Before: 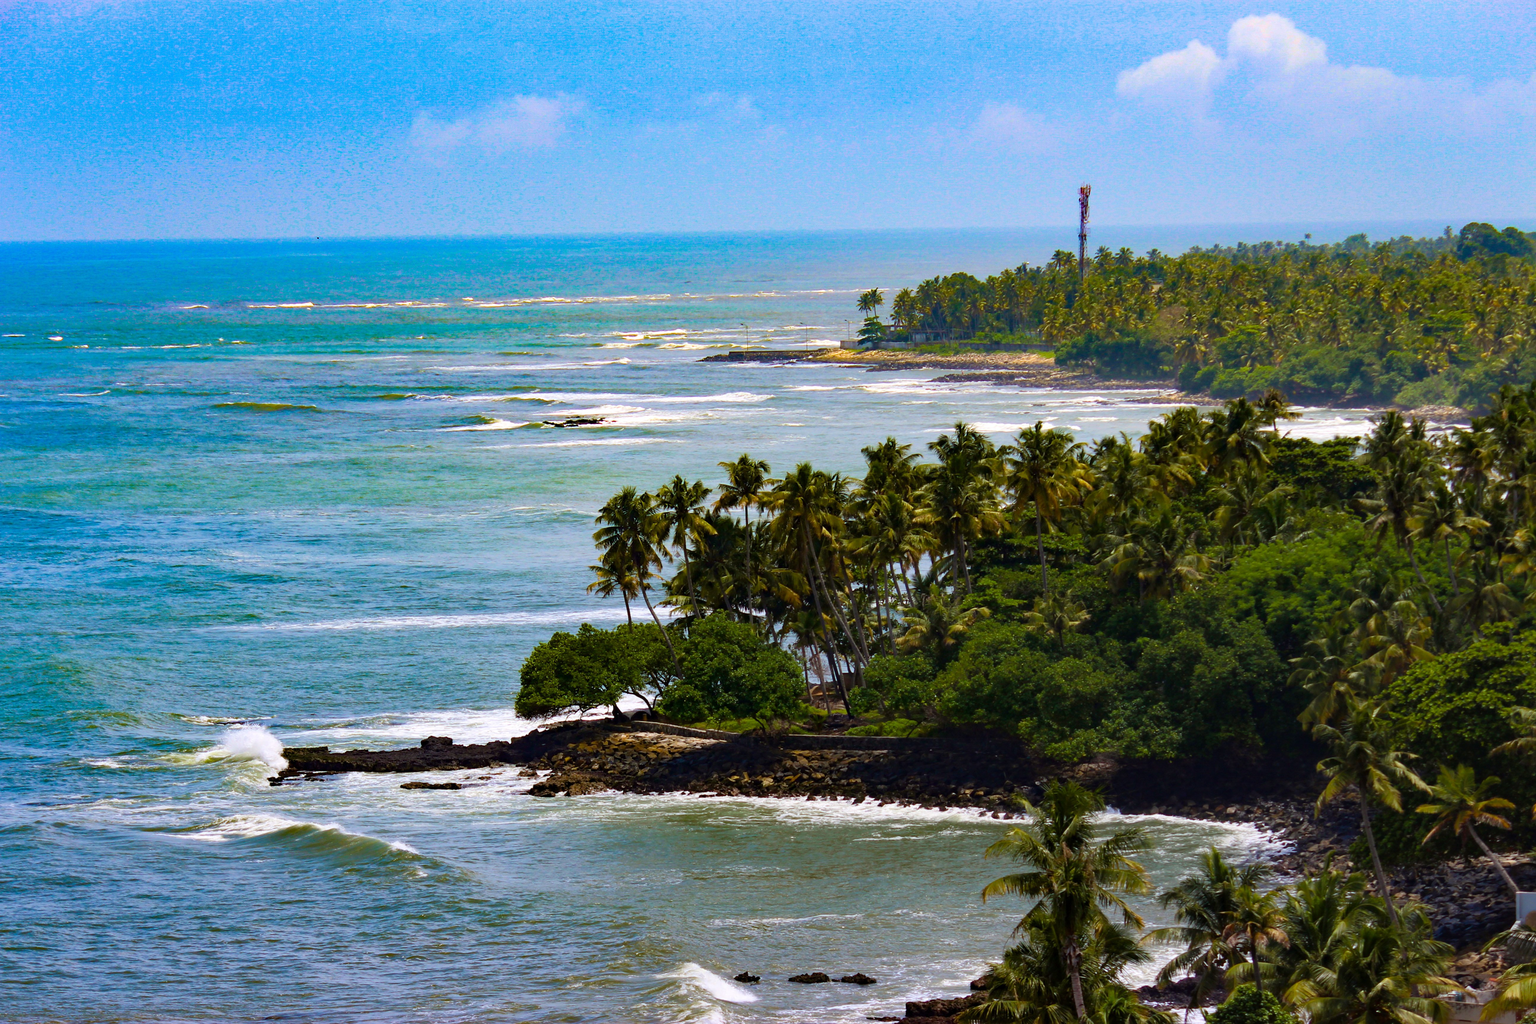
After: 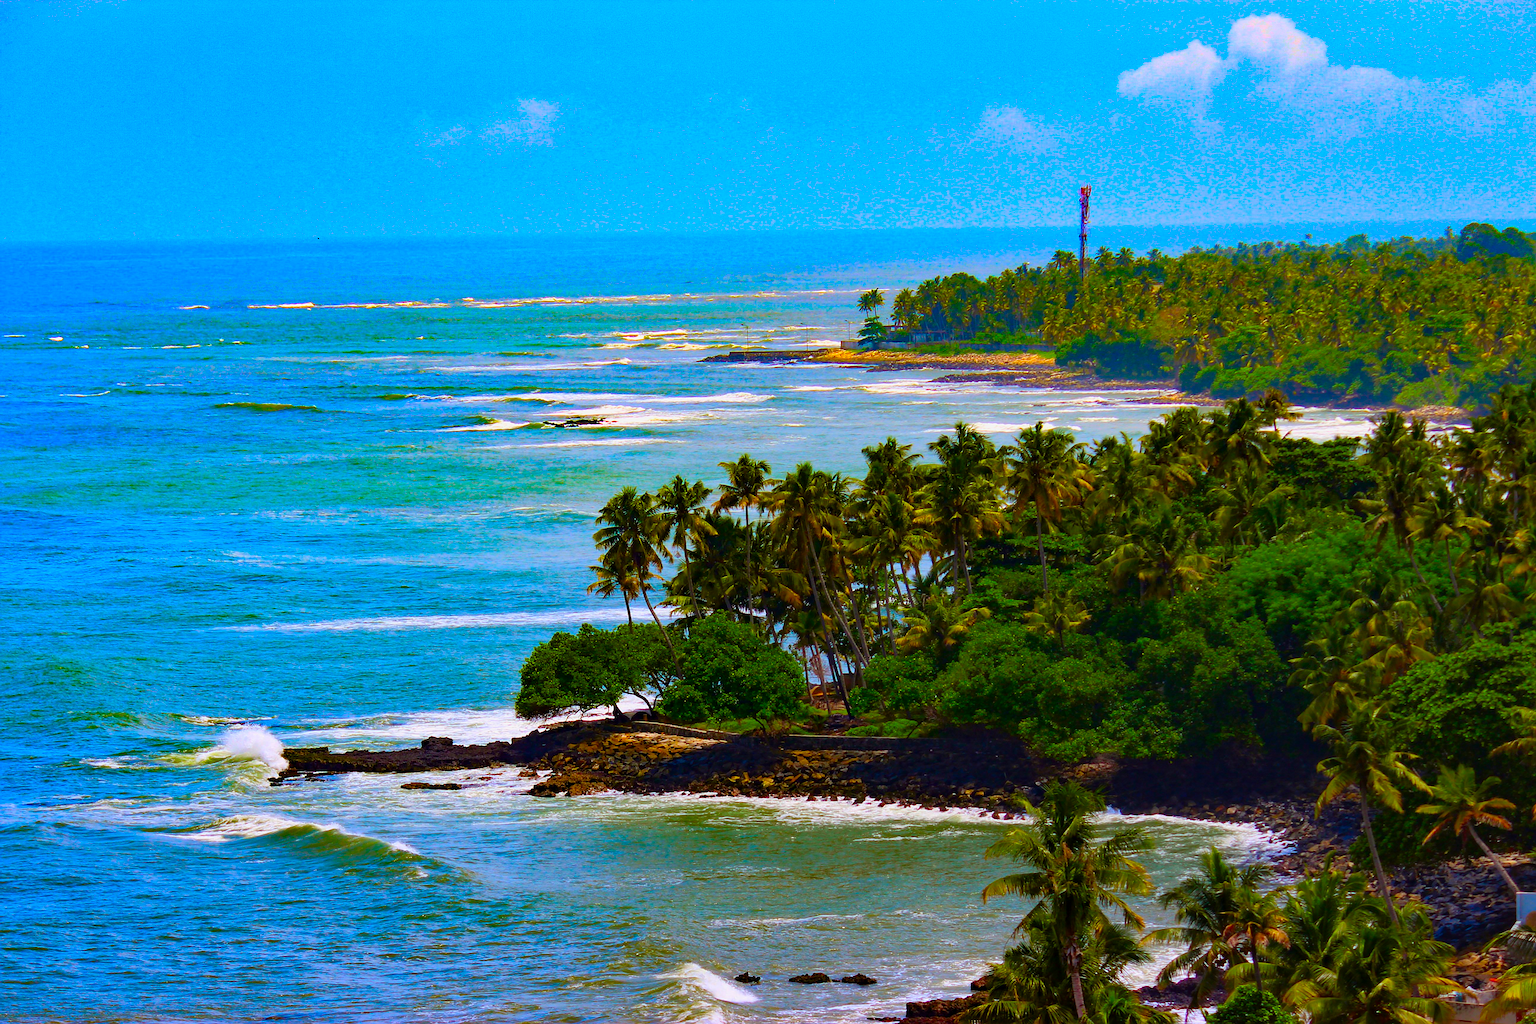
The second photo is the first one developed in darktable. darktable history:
color correction: saturation 2.15
sharpen: on, module defaults
shadows and highlights: shadows 25, white point adjustment -3, highlights -30
base curve: curves: ch0 [(0, 0) (0.989, 0.992)], preserve colors none
